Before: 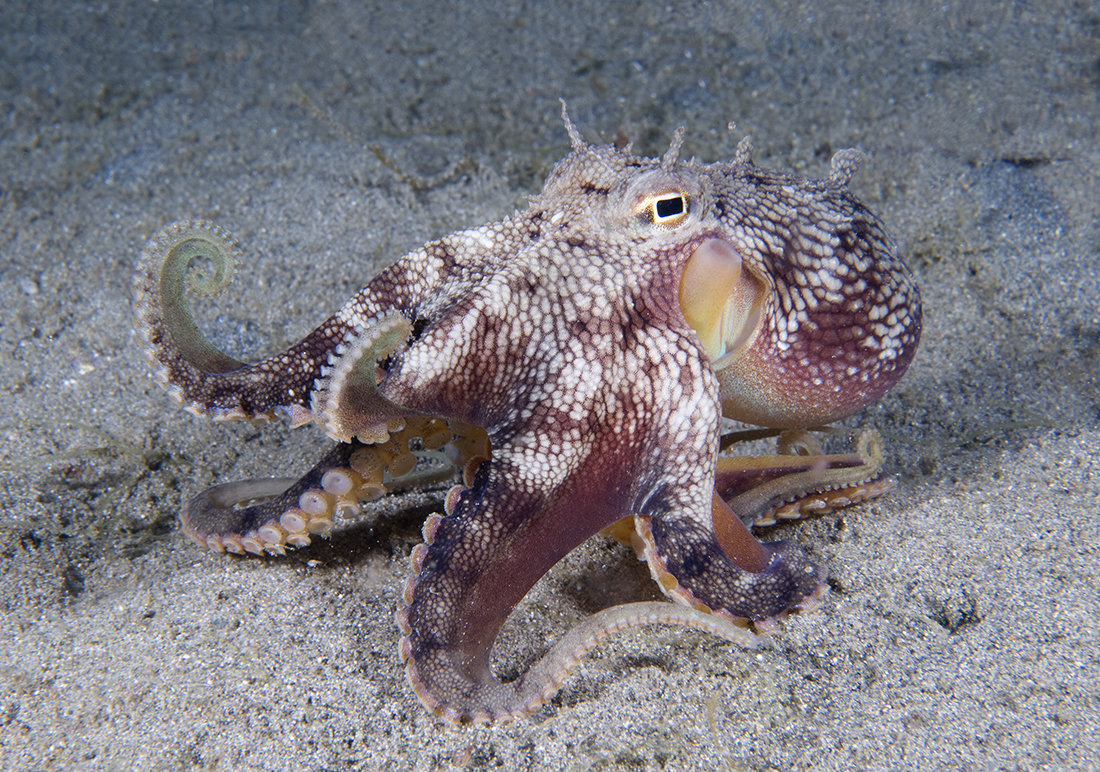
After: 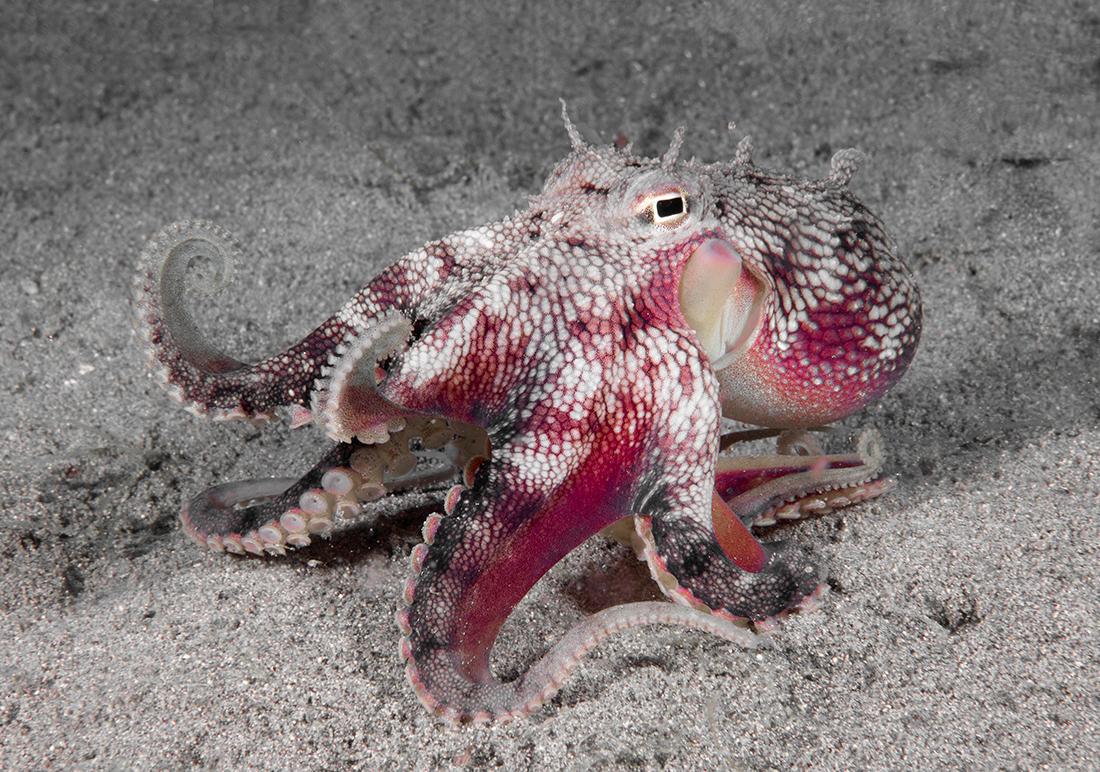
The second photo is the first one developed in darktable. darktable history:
shadows and highlights: white point adjustment 0.05, highlights color adjustment 55.9%, soften with gaussian
color zones: curves: ch1 [(0, 0.831) (0.08, 0.771) (0.157, 0.268) (0.241, 0.207) (0.562, -0.005) (0.714, -0.013) (0.876, 0.01) (1, 0.831)]
